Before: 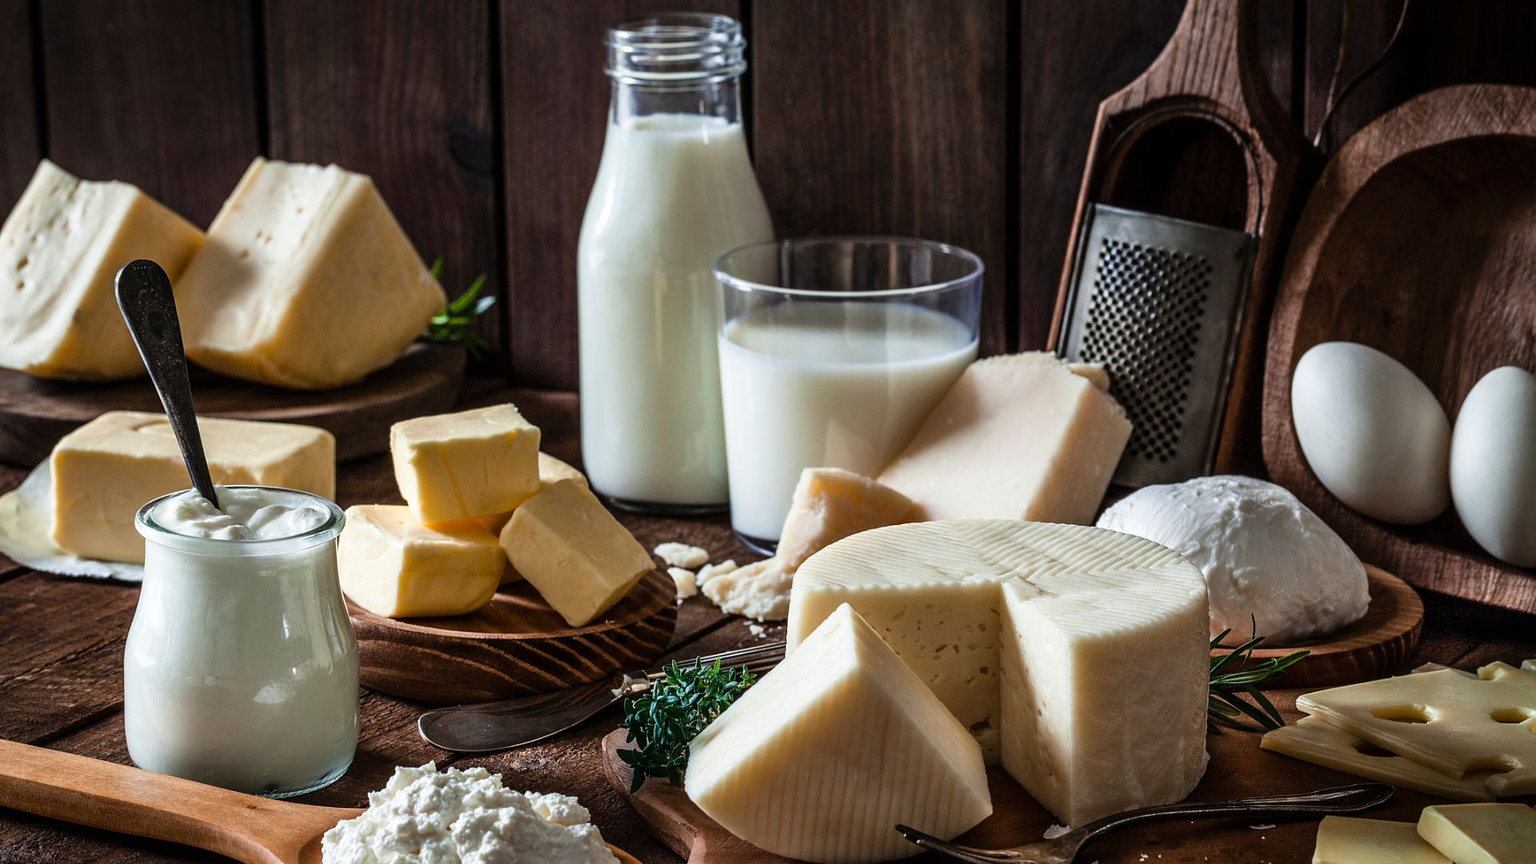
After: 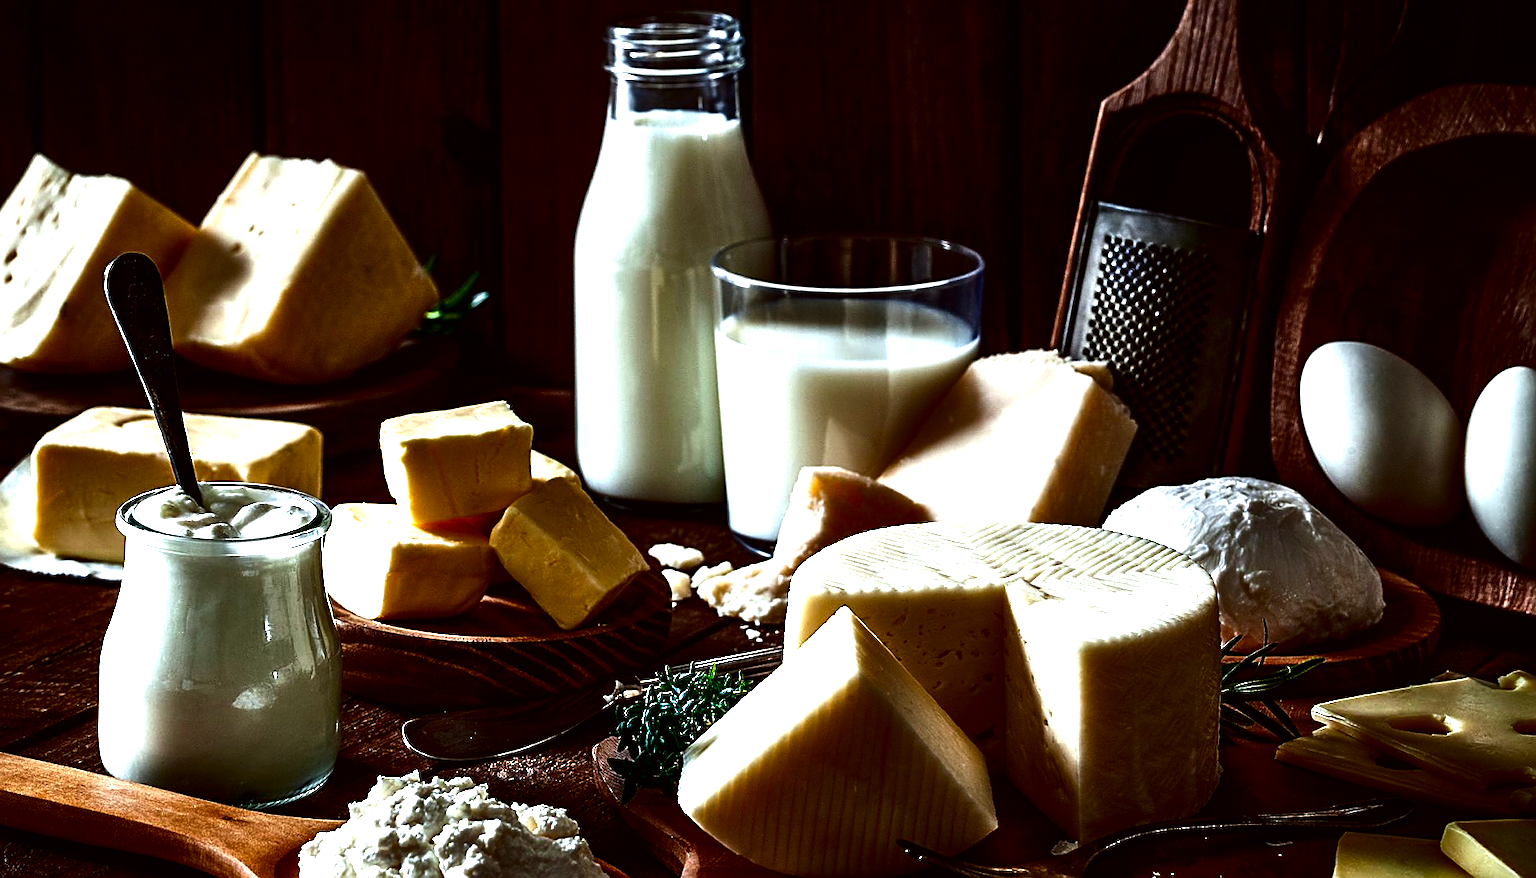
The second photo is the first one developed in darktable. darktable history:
exposure: exposure 0.574 EV, compensate highlight preservation false
sharpen: on, module defaults
contrast brightness saturation: contrast 0.09, brightness -0.59, saturation 0.17
color correction: highlights a* -2.73, highlights b* -2.09, shadows a* 2.41, shadows b* 2.73
color balance rgb: shadows lift › luminance -10%, power › luminance -9%, linear chroma grading › global chroma 10%, global vibrance 10%, contrast 15%, saturation formula JzAzBz (2021)
rotate and perspective: rotation 0.226°, lens shift (vertical) -0.042, crop left 0.023, crop right 0.982, crop top 0.006, crop bottom 0.994
